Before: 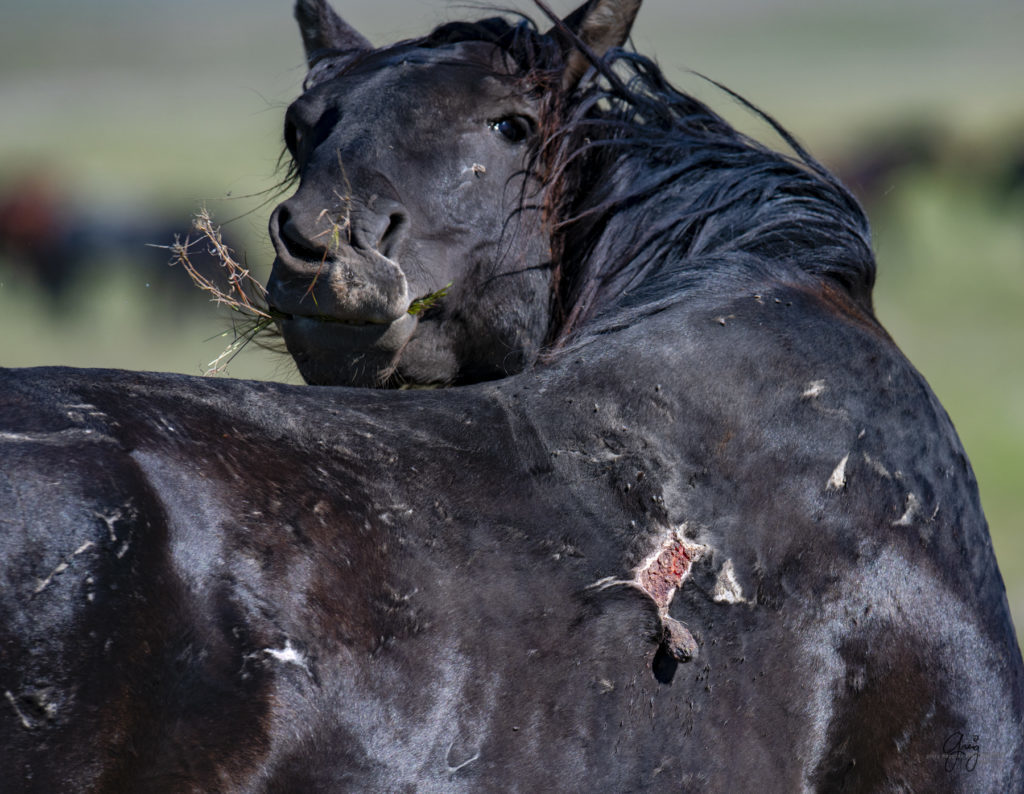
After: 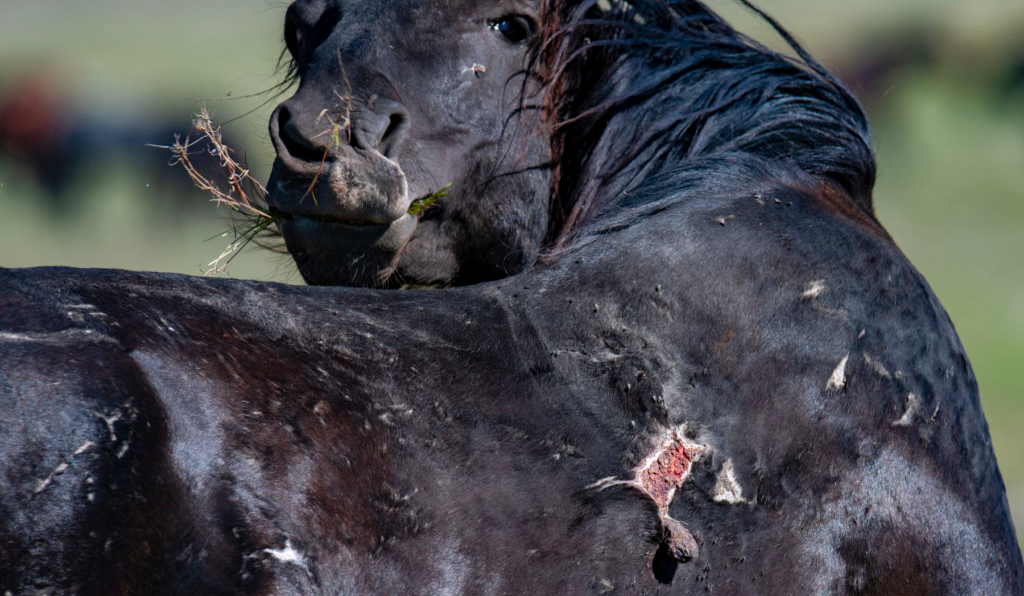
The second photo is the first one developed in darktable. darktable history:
crop and rotate: top 12.596%, bottom 12.252%
